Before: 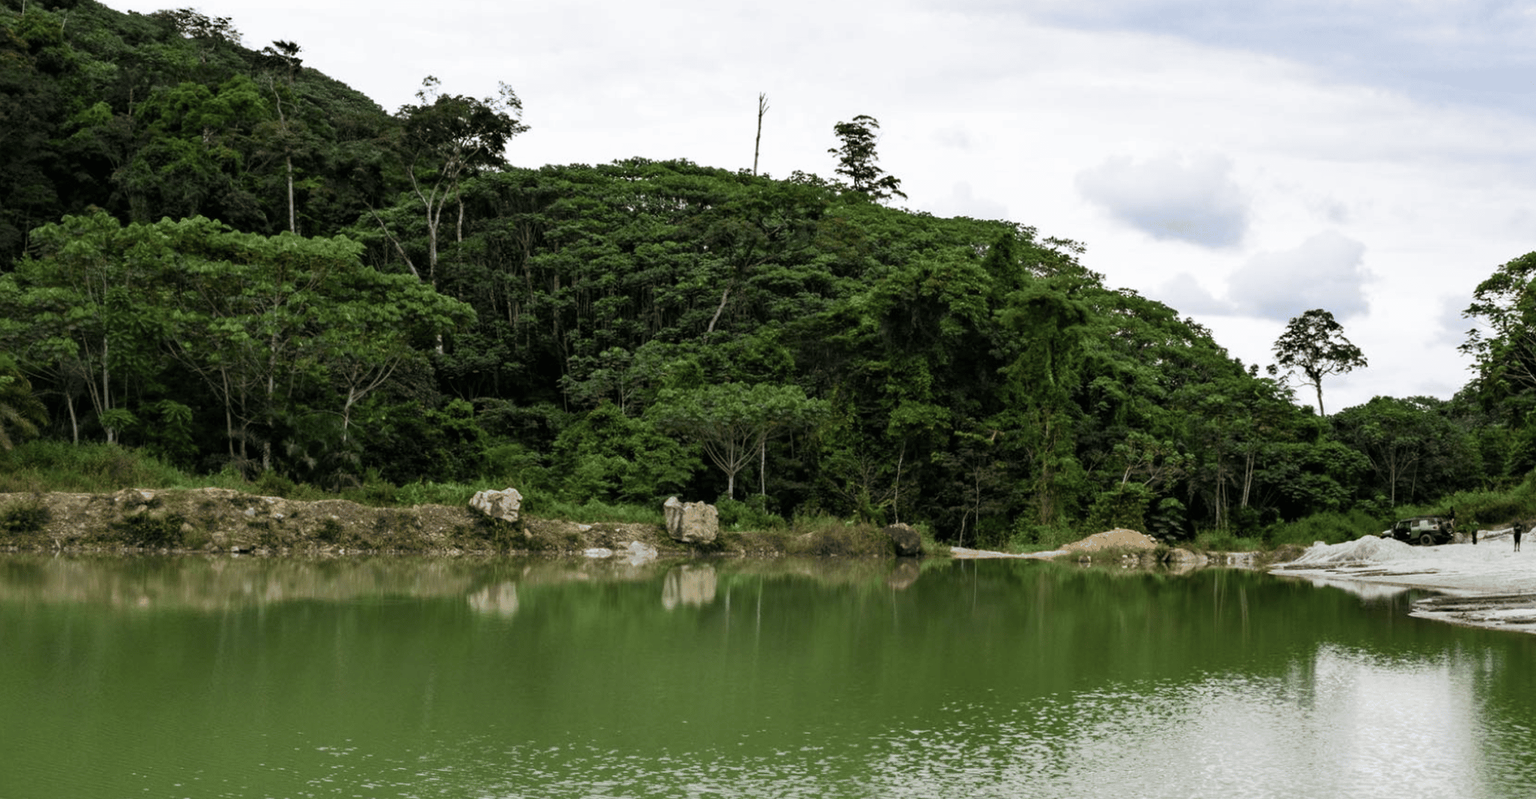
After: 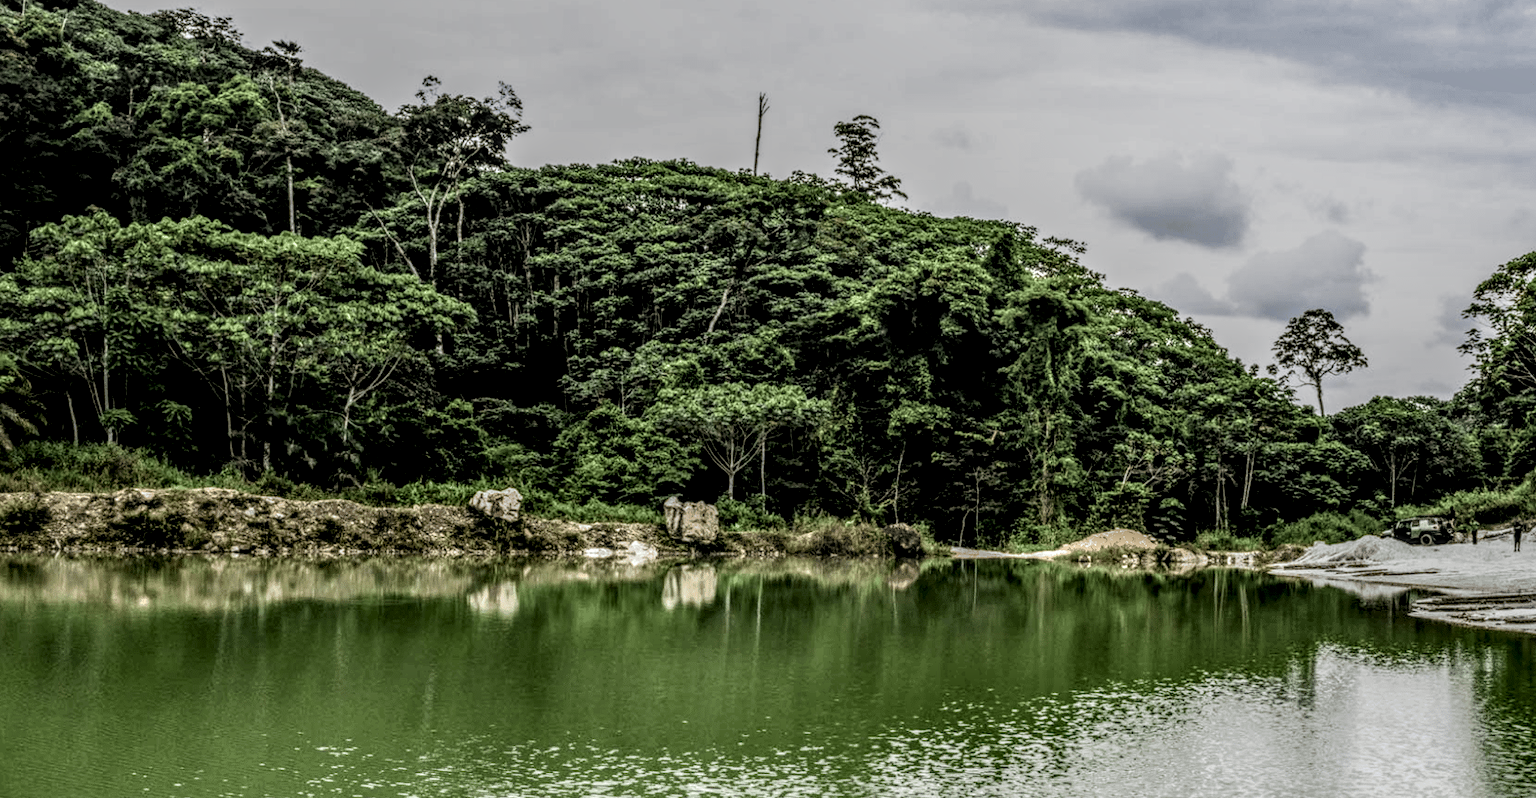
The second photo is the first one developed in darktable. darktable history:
local contrast: highlights 0%, shadows 0%, detail 300%, midtone range 0.3
filmic rgb: black relative exposure -7.32 EV, white relative exposure 5.09 EV, hardness 3.2
